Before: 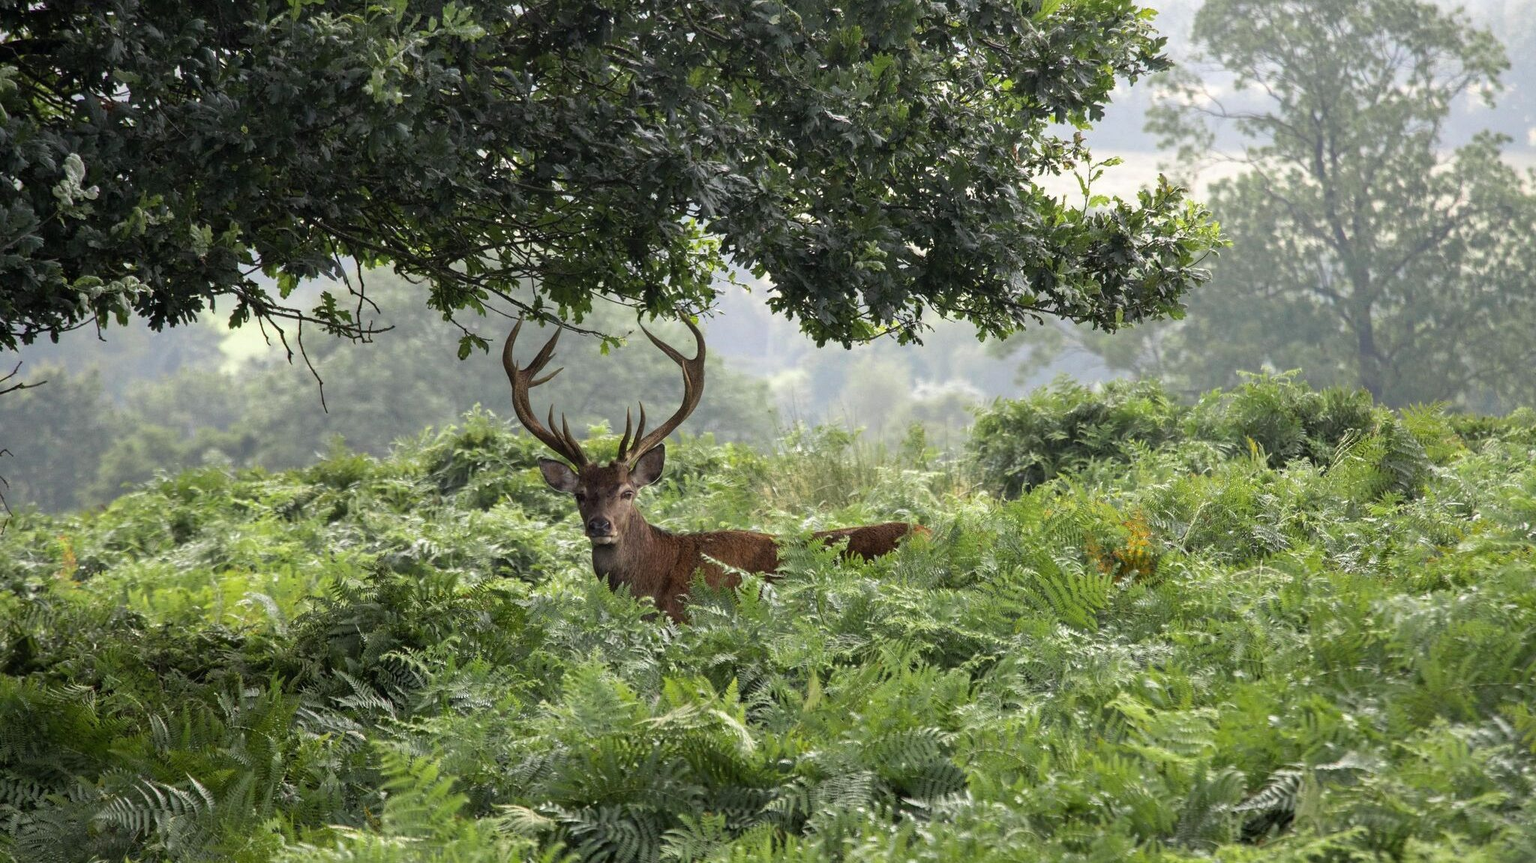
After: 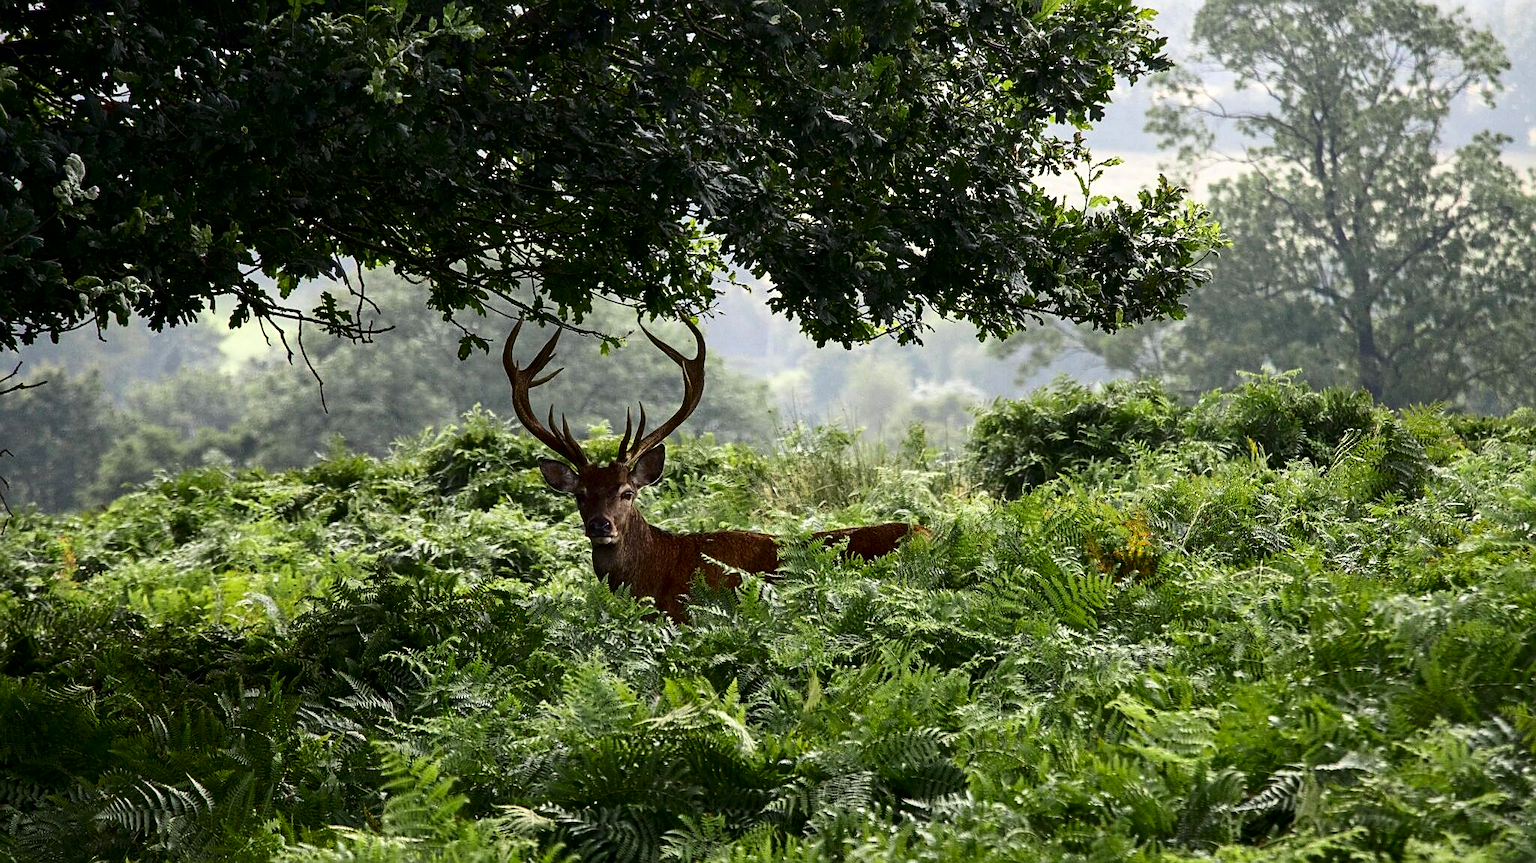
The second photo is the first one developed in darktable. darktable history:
contrast brightness saturation: contrast 0.243, brightness -0.228, saturation 0.139
sharpen: on, module defaults
